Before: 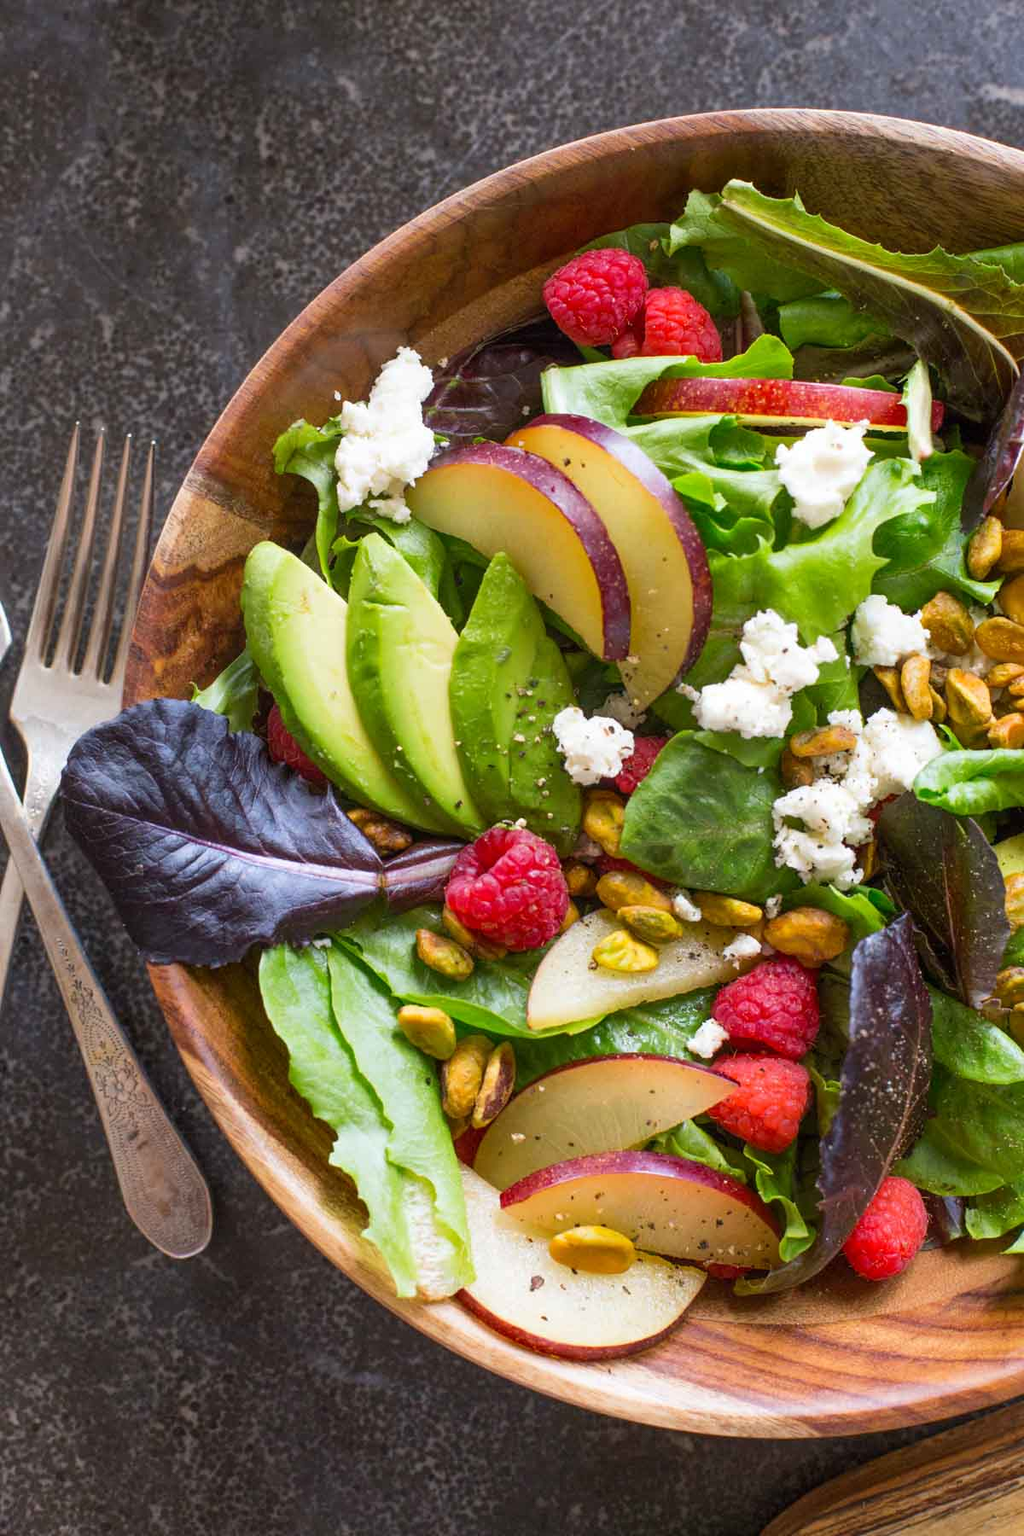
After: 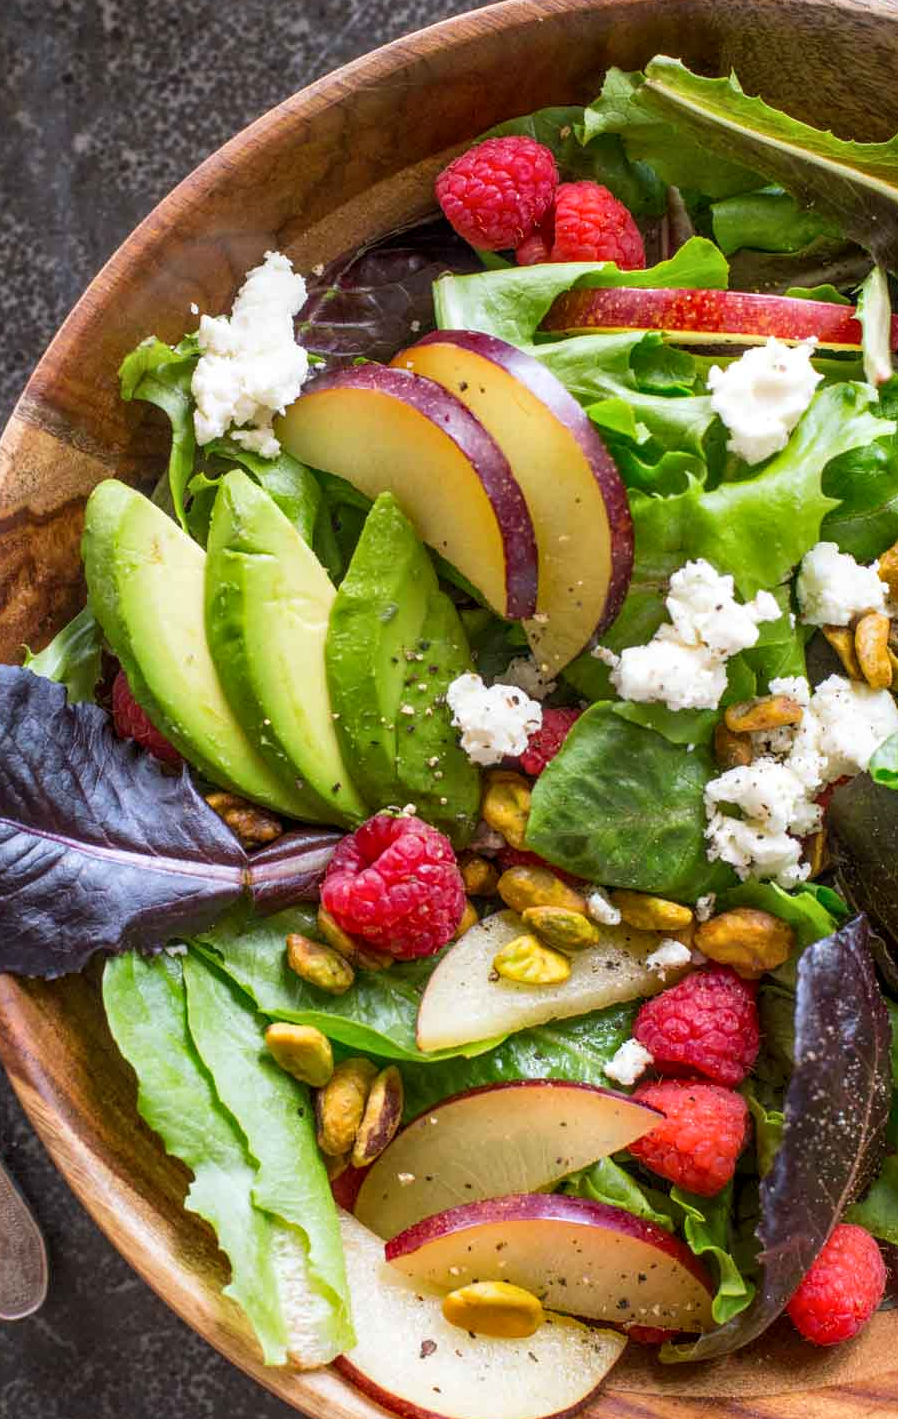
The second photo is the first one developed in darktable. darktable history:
crop: left 16.768%, top 8.653%, right 8.362%, bottom 12.485%
local contrast: on, module defaults
